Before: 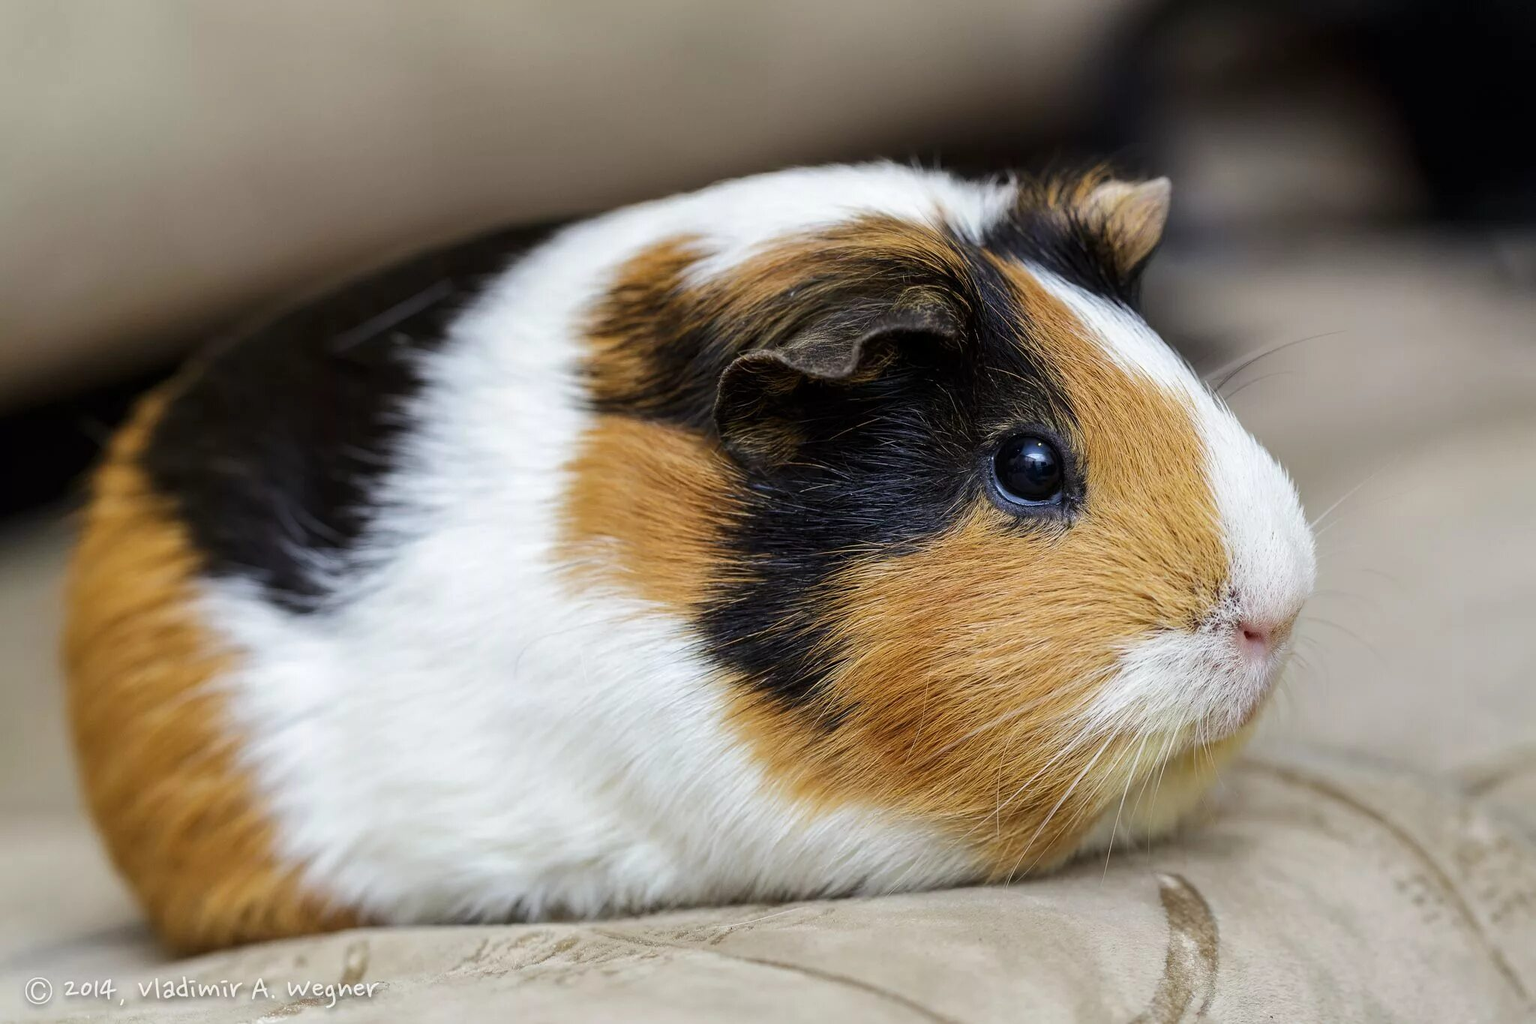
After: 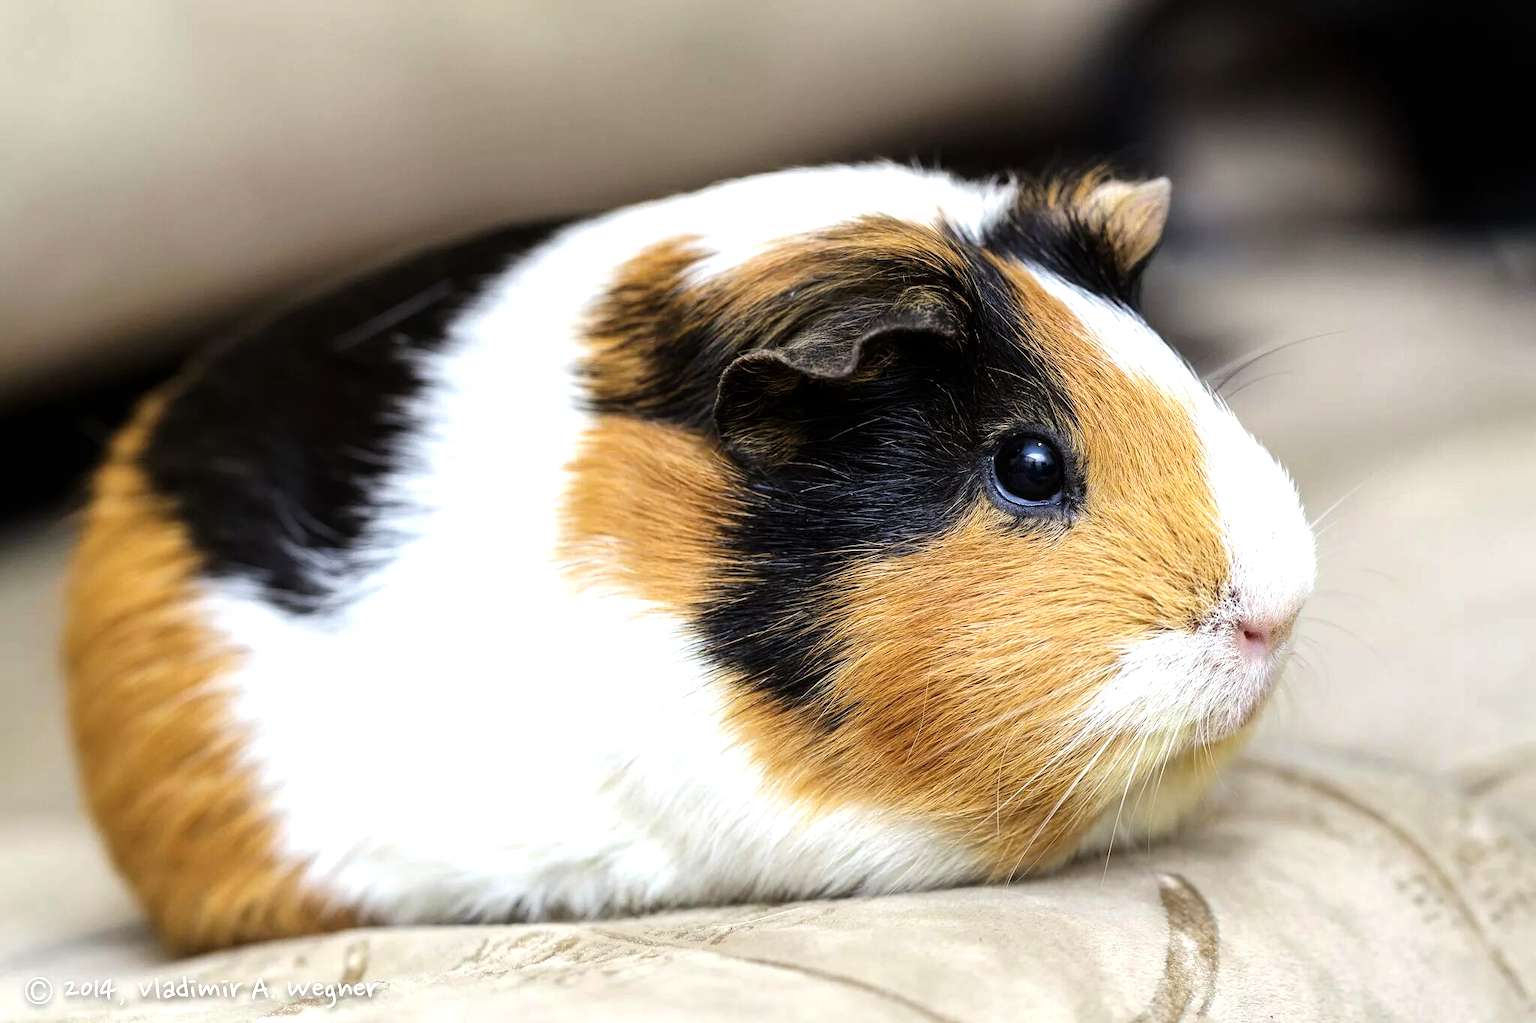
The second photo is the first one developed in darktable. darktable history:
tone equalizer: -8 EV -0.788 EV, -7 EV -0.702 EV, -6 EV -0.633 EV, -5 EV -0.401 EV, -3 EV 0.404 EV, -2 EV 0.6 EV, -1 EV 0.674 EV, +0 EV 0.738 EV, smoothing 1
